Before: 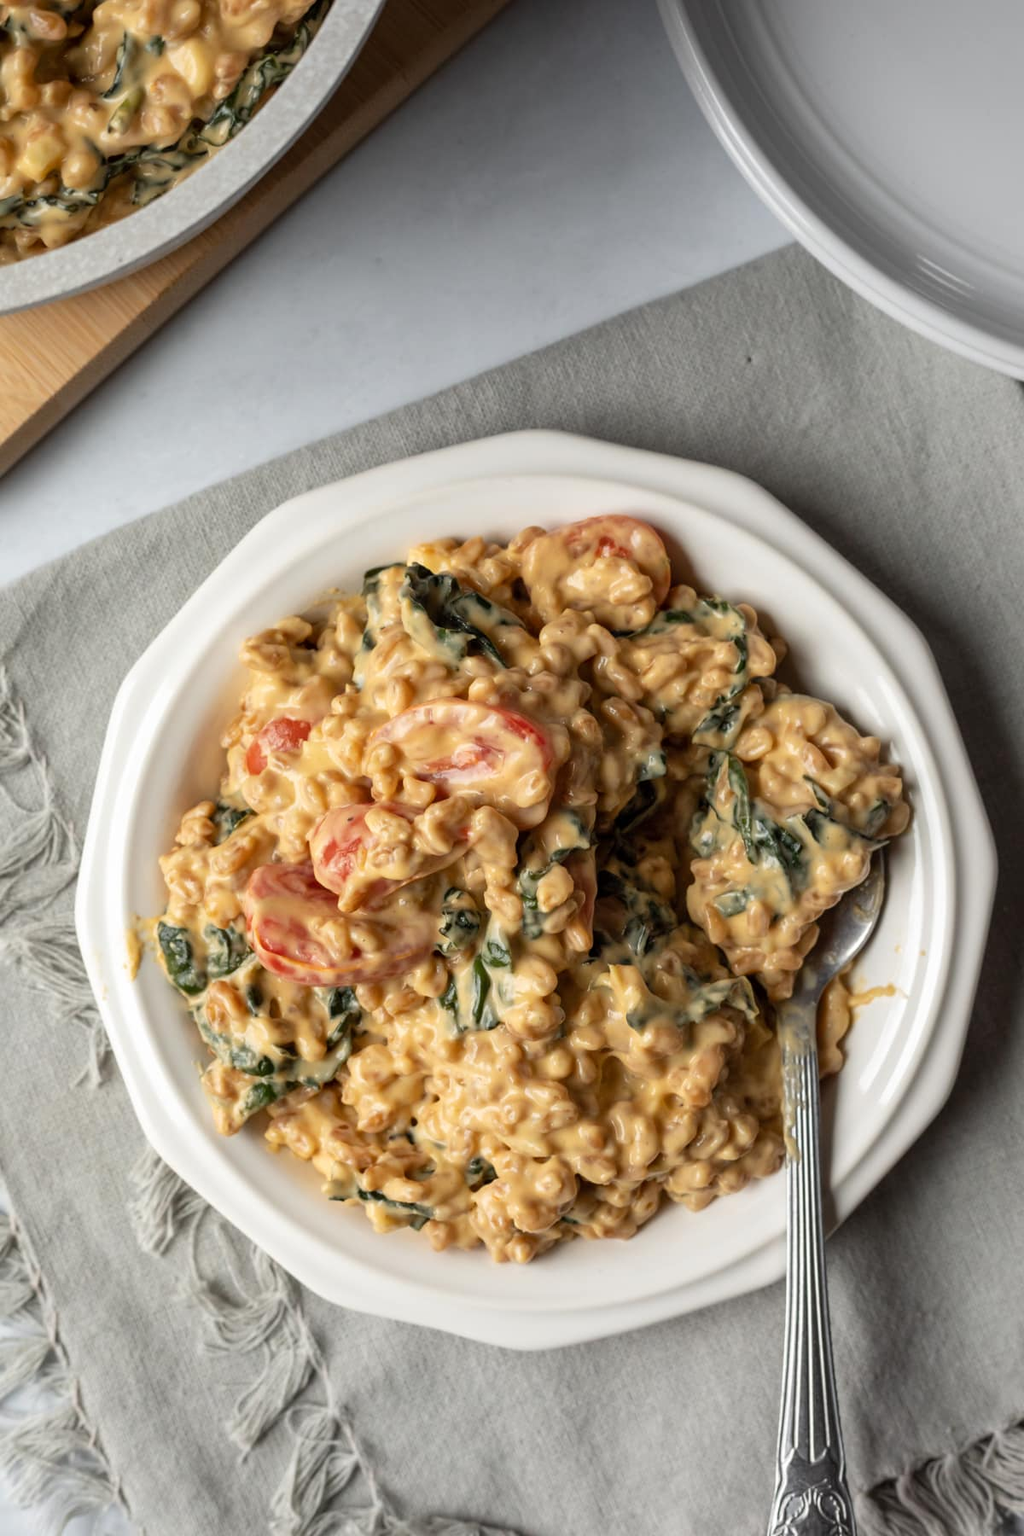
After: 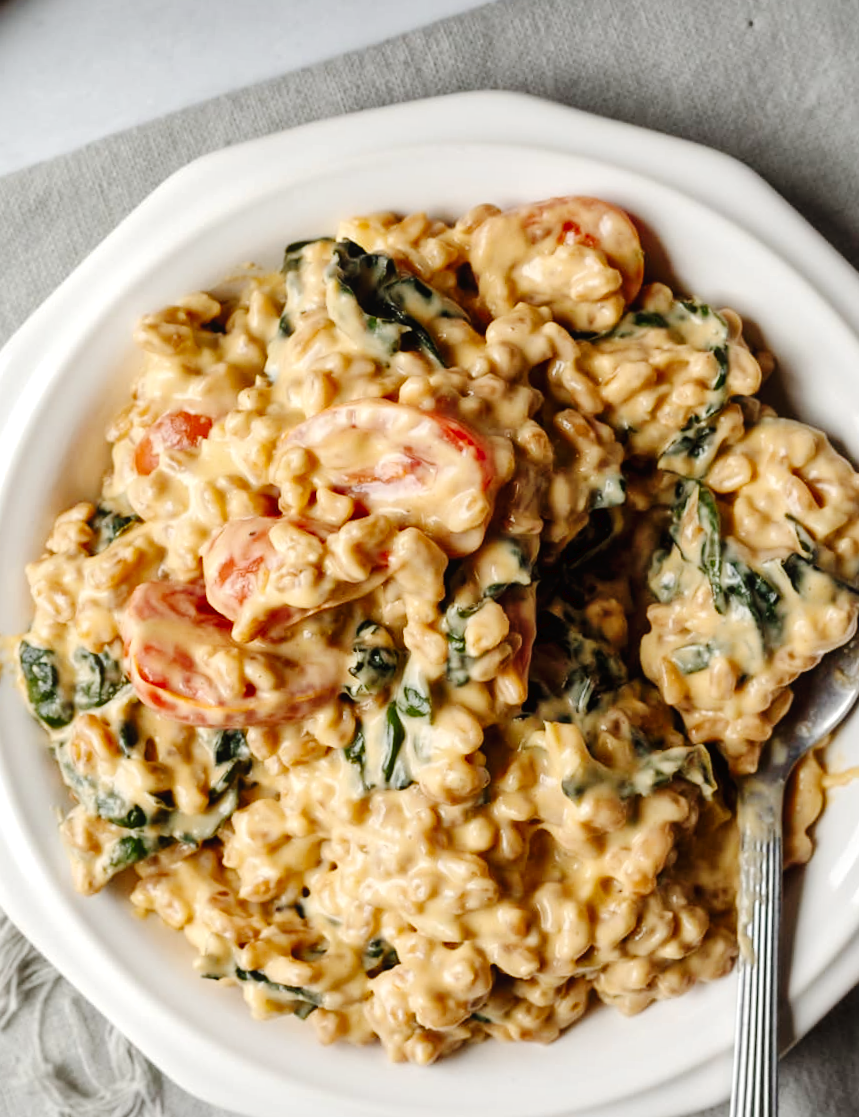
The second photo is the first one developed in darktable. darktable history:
tone curve: curves: ch0 [(0, 0) (0.003, 0.036) (0.011, 0.039) (0.025, 0.039) (0.044, 0.043) (0.069, 0.05) (0.1, 0.072) (0.136, 0.102) (0.177, 0.144) (0.224, 0.204) (0.277, 0.288) (0.335, 0.384) (0.399, 0.477) (0.468, 0.575) (0.543, 0.652) (0.623, 0.724) (0.709, 0.785) (0.801, 0.851) (0.898, 0.915) (1, 1)], preserve colors none
local contrast: mode bilateral grid, contrast 20, coarseness 50, detail 141%, midtone range 0.2
crop and rotate: angle -3.37°, left 9.79%, top 20.73%, right 12.42%, bottom 11.82%
